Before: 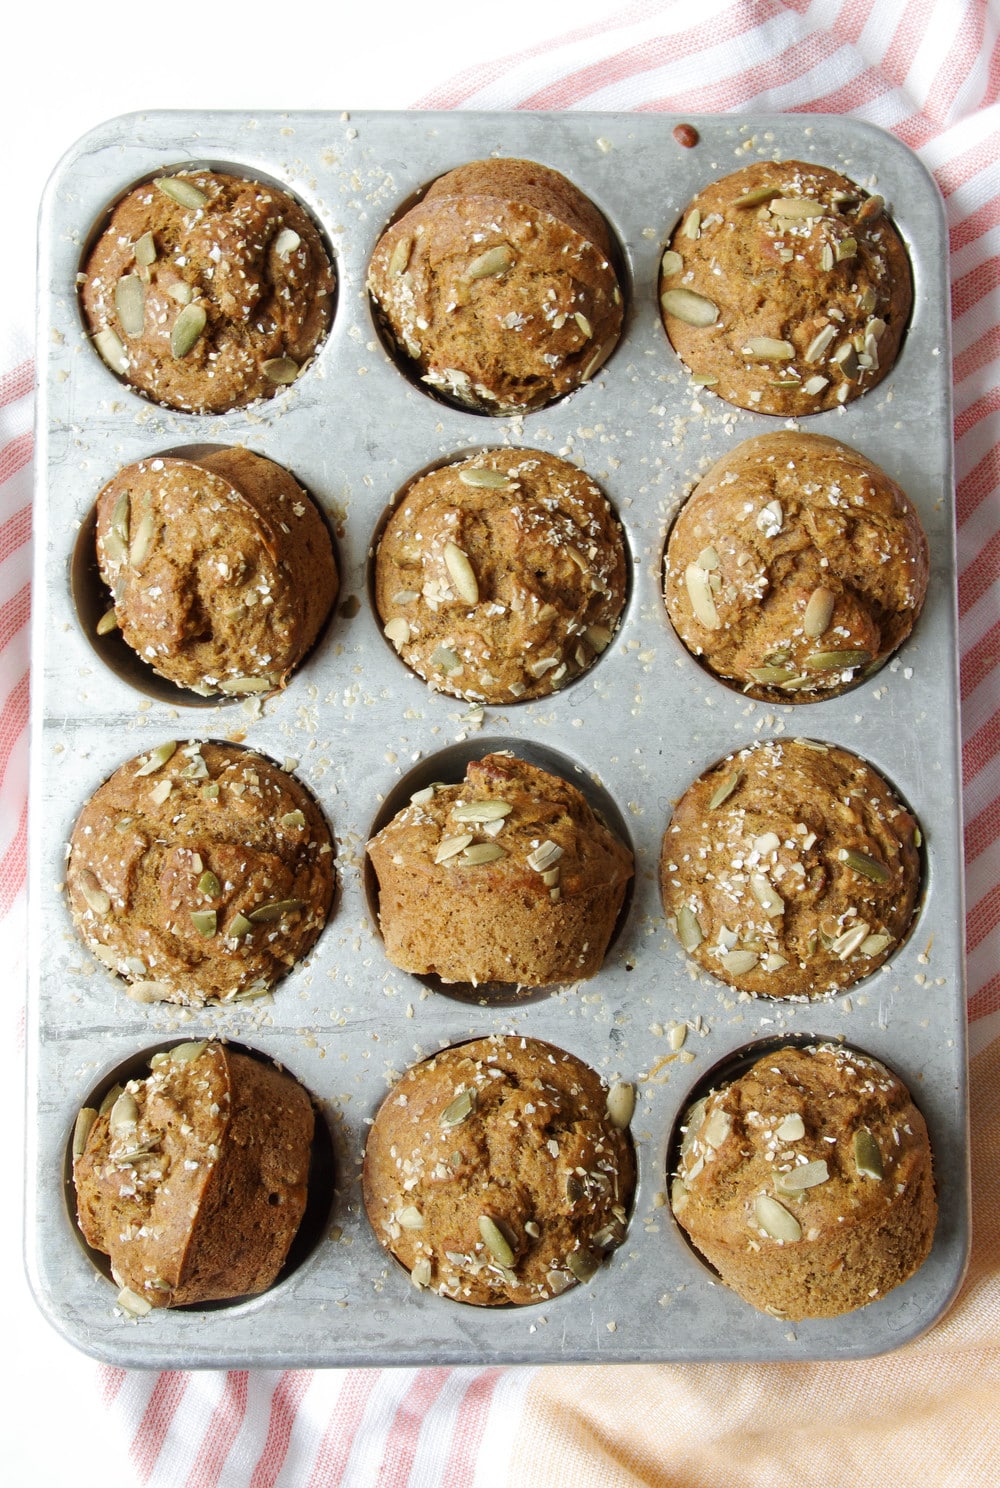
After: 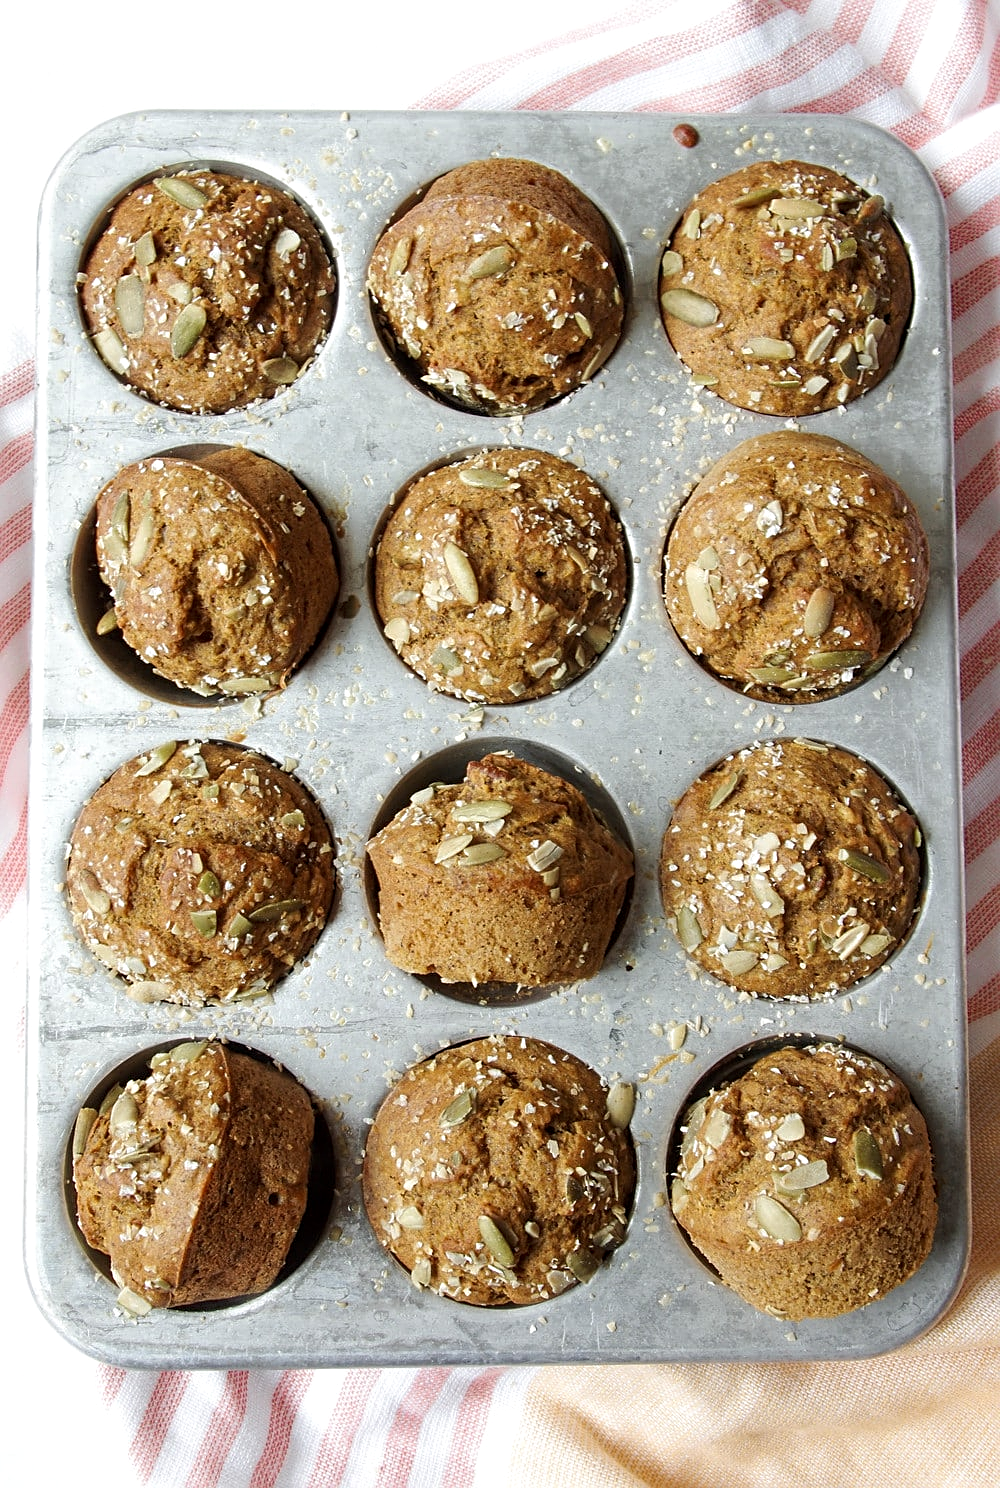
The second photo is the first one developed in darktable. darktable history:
local contrast: highlights 103%, shadows 100%, detail 119%, midtone range 0.2
sharpen: on, module defaults
